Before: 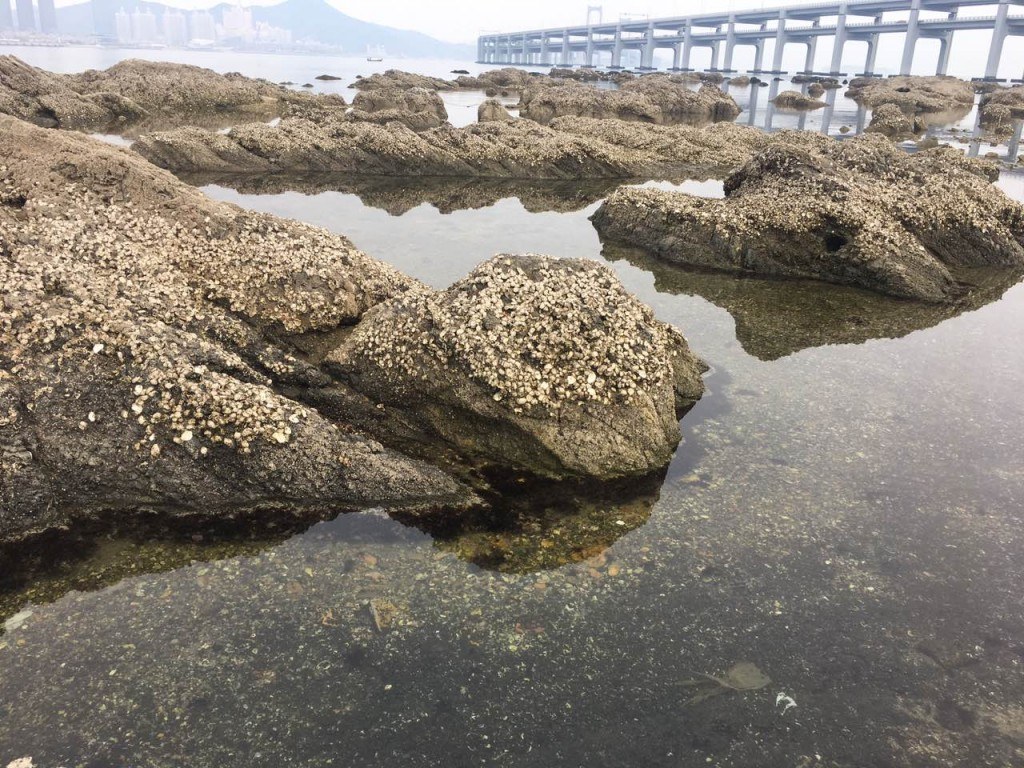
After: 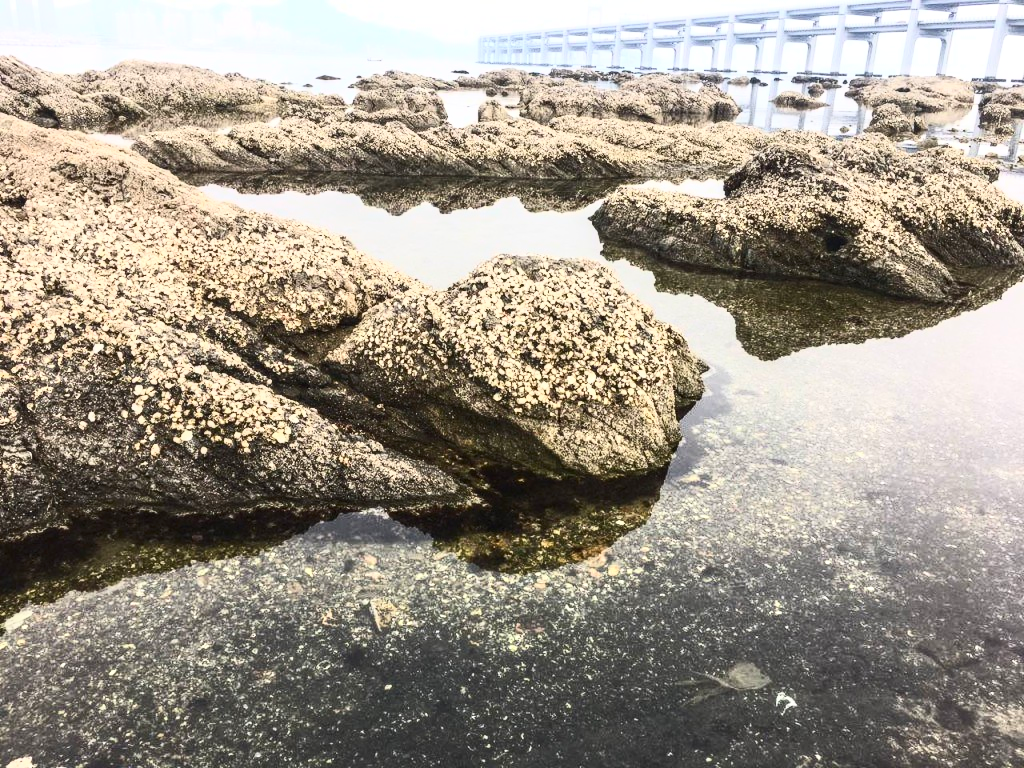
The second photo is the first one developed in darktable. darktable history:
contrast brightness saturation: contrast 0.62, brightness 0.33, saturation 0.143
local contrast: on, module defaults
